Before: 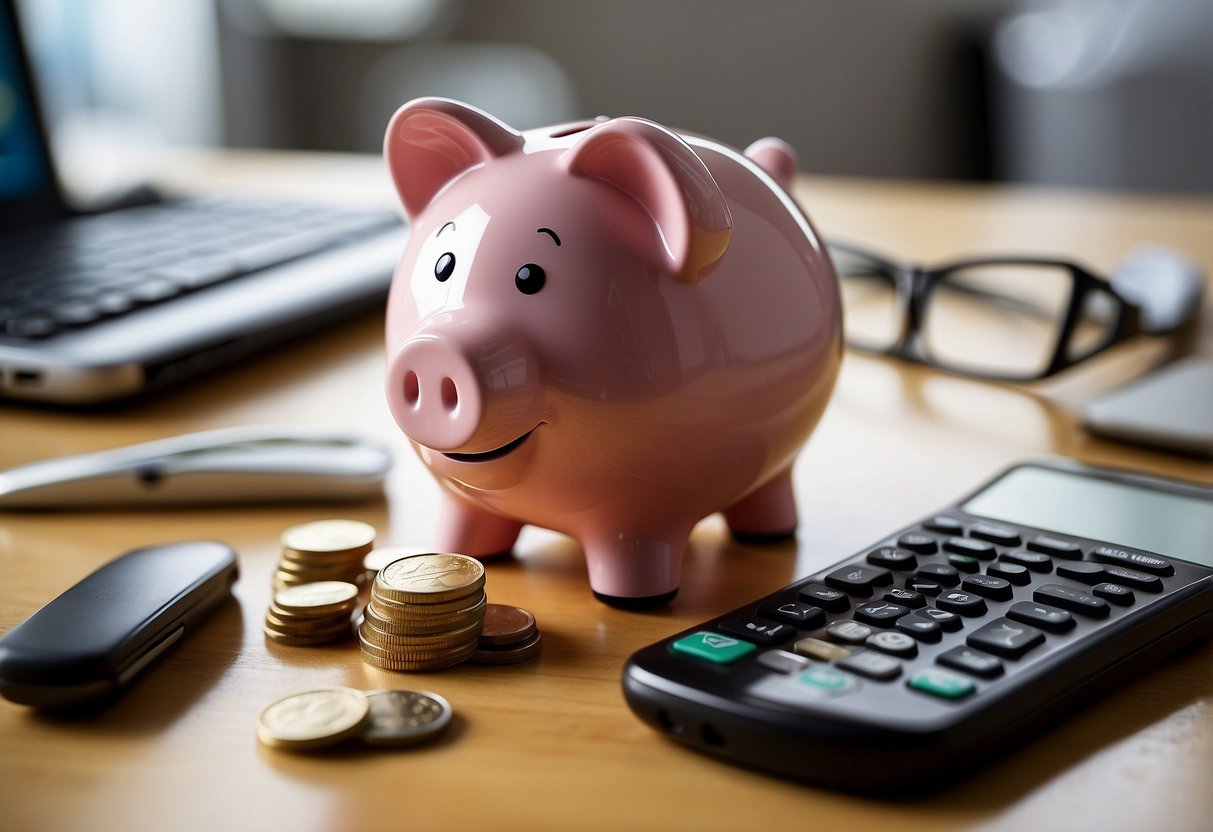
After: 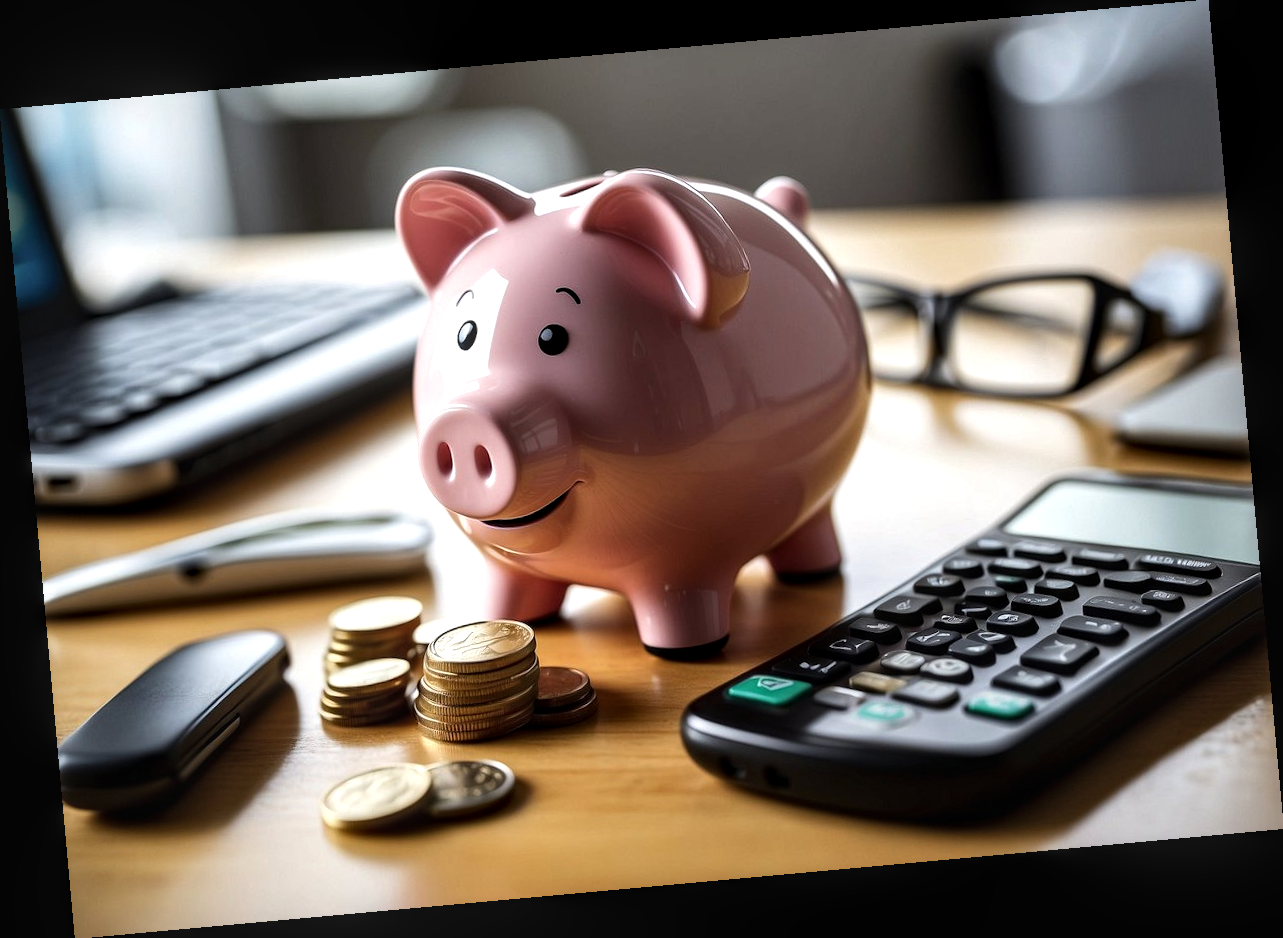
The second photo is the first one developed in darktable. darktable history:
tone equalizer: -8 EV -0.417 EV, -7 EV -0.389 EV, -6 EV -0.333 EV, -5 EV -0.222 EV, -3 EV 0.222 EV, -2 EV 0.333 EV, -1 EV 0.389 EV, +0 EV 0.417 EV, edges refinement/feathering 500, mask exposure compensation -1.57 EV, preserve details no
local contrast: detail 130%
rotate and perspective: rotation -5.2°, automatic cropping off
